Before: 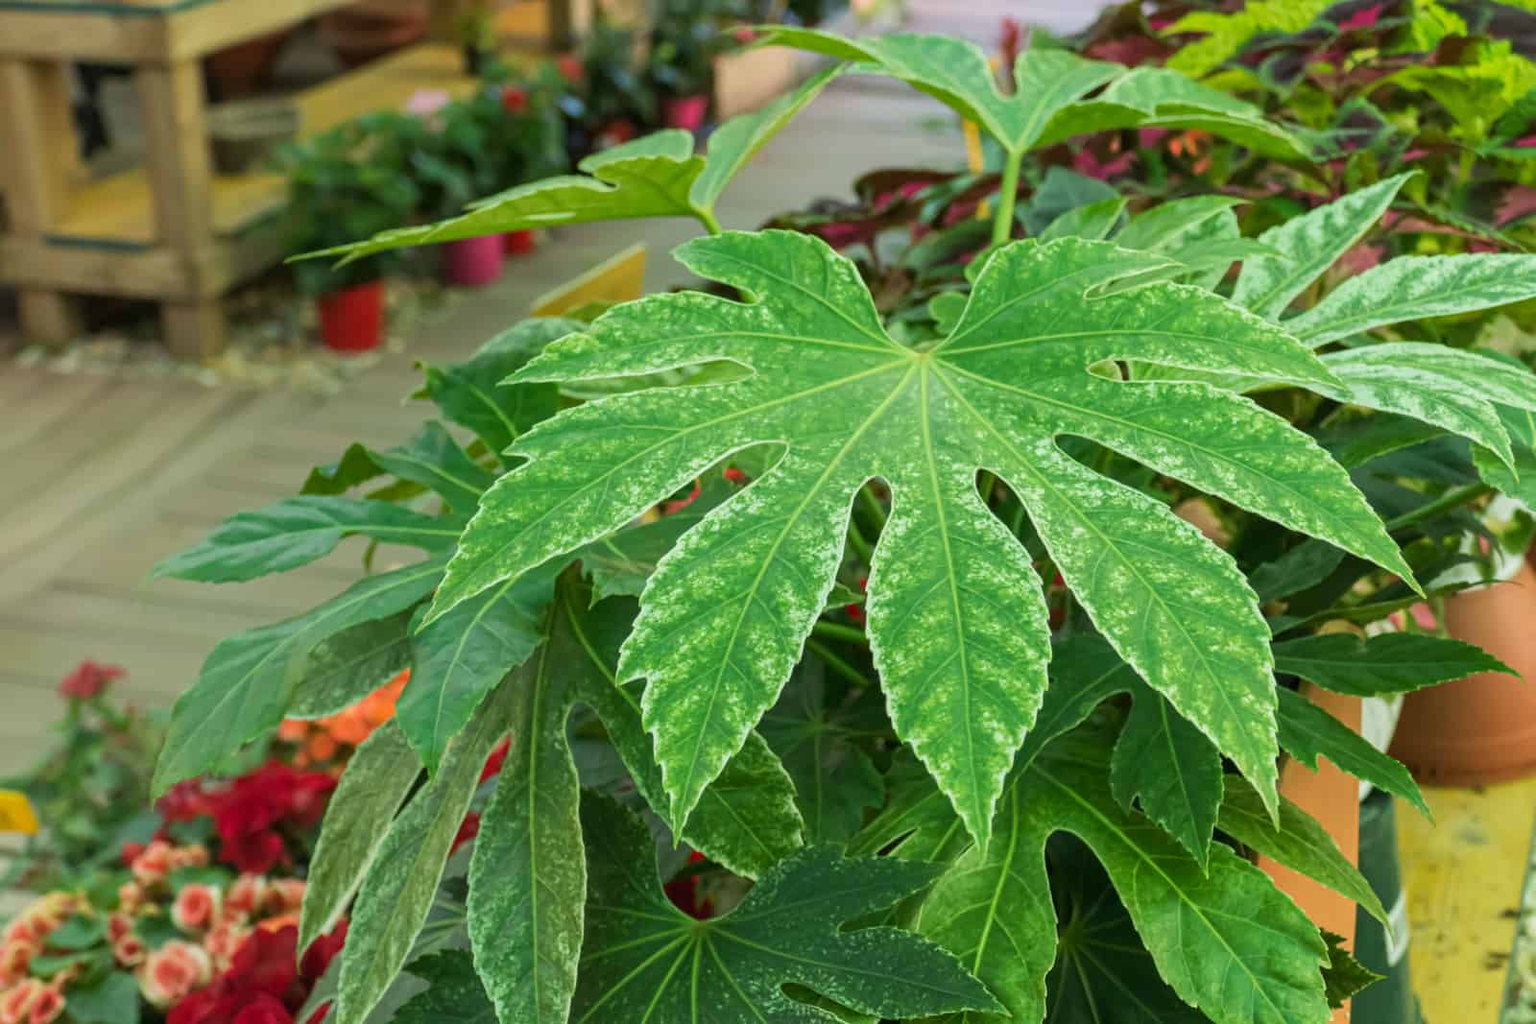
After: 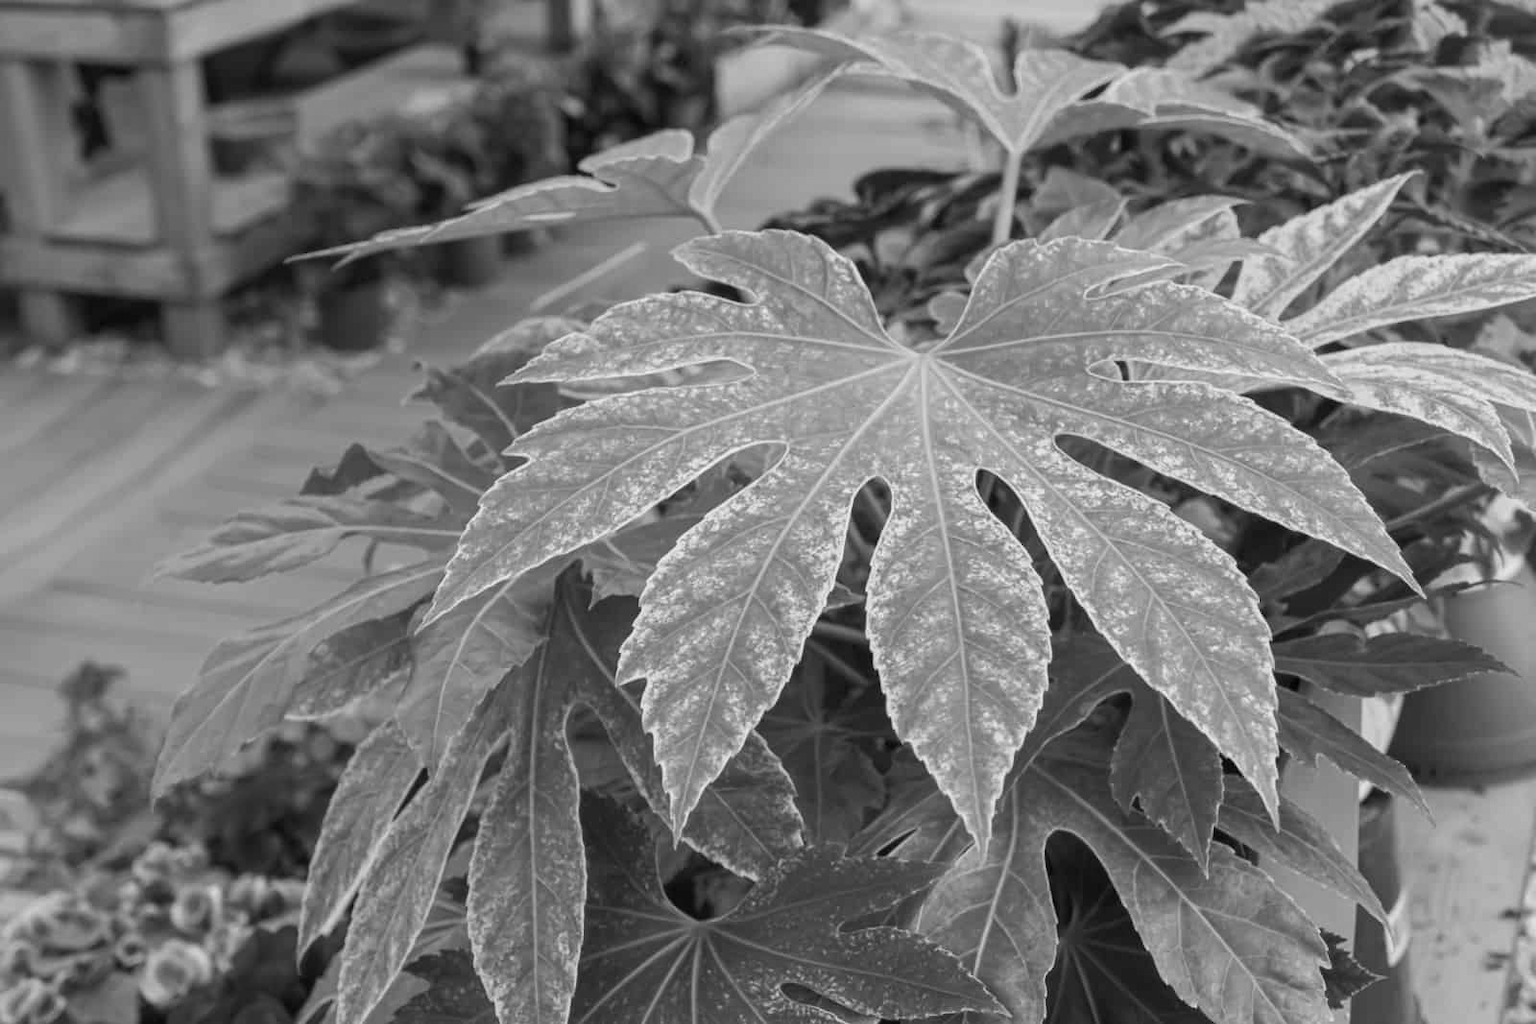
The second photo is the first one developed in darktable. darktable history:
white balance: red 0.766, blue 1.537
monochrome: on, module defaults
